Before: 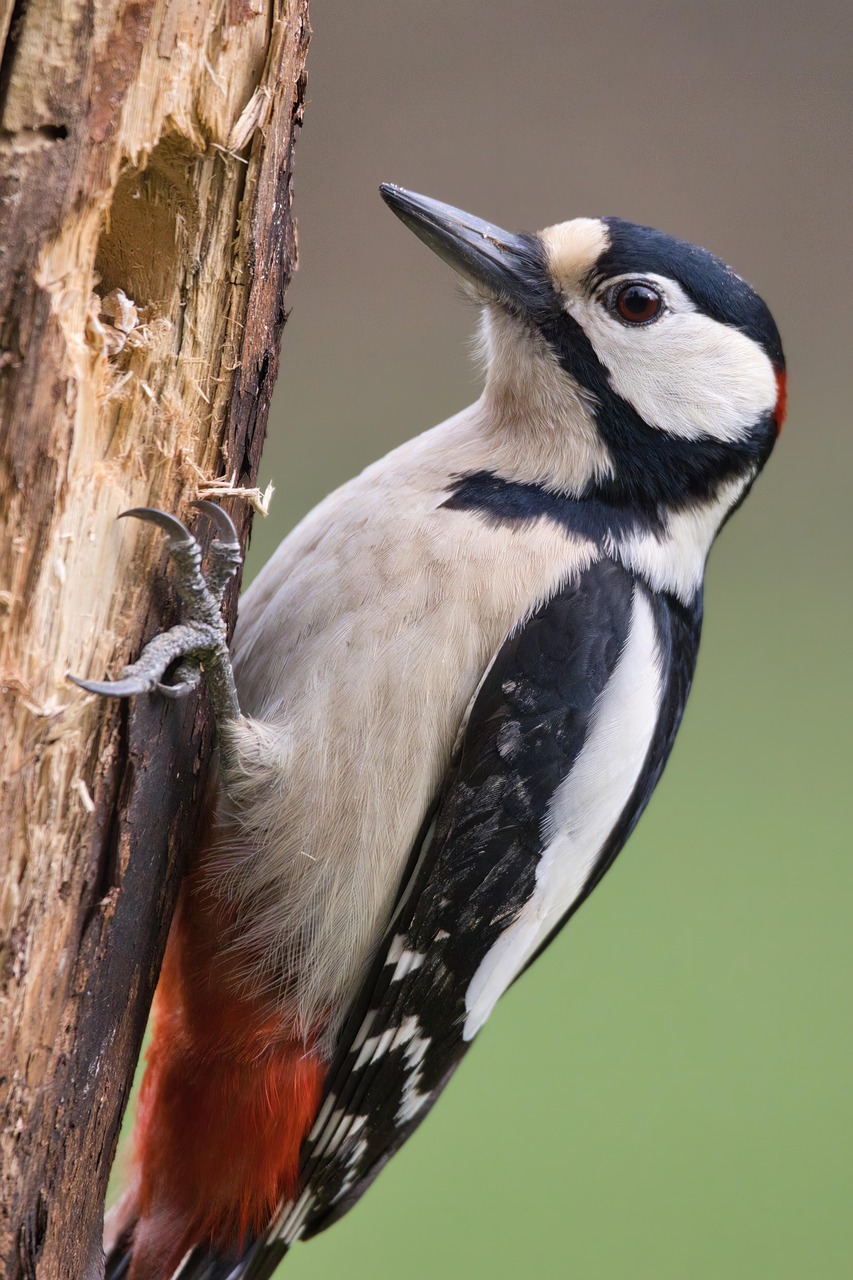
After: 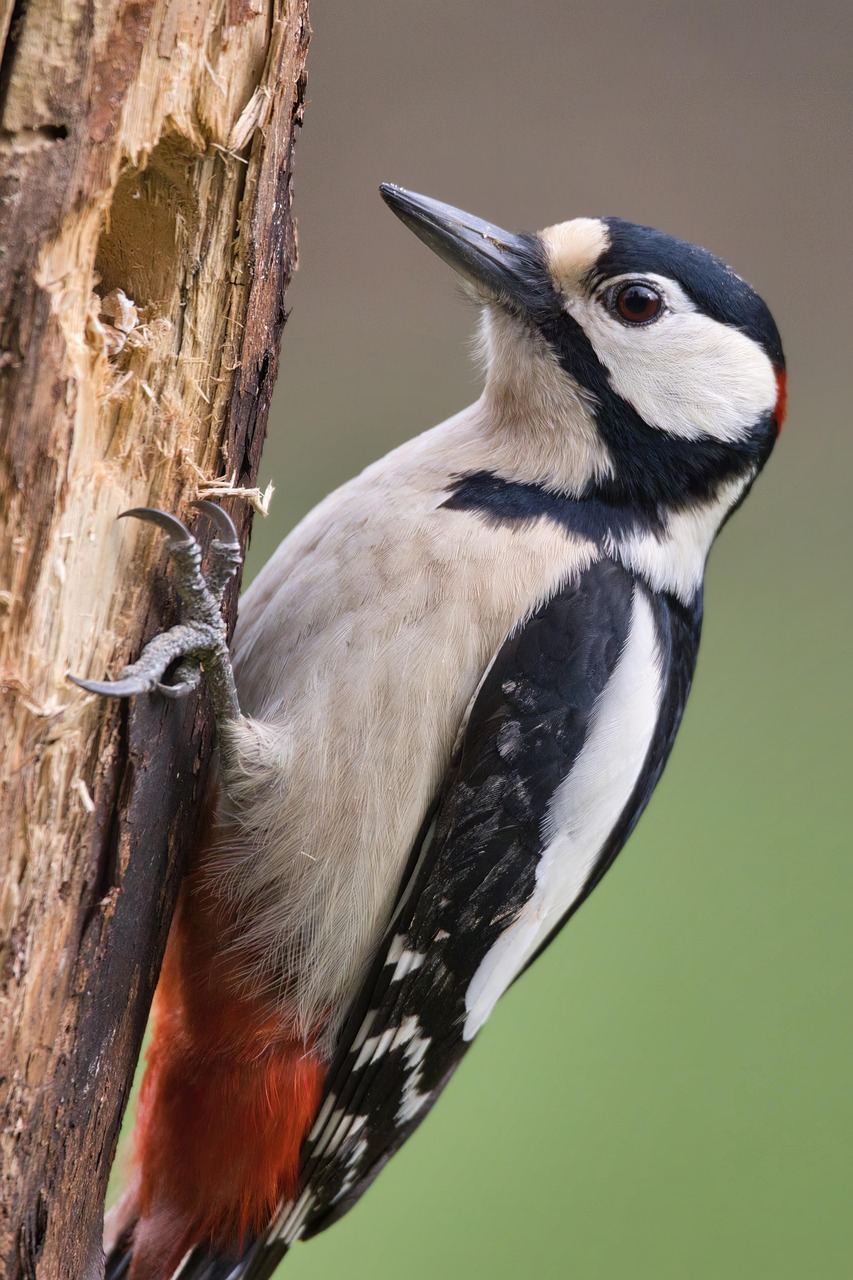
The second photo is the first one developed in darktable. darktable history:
shadows and highlights: shadows 30.71, highlights -63.03, soften with gaussian
